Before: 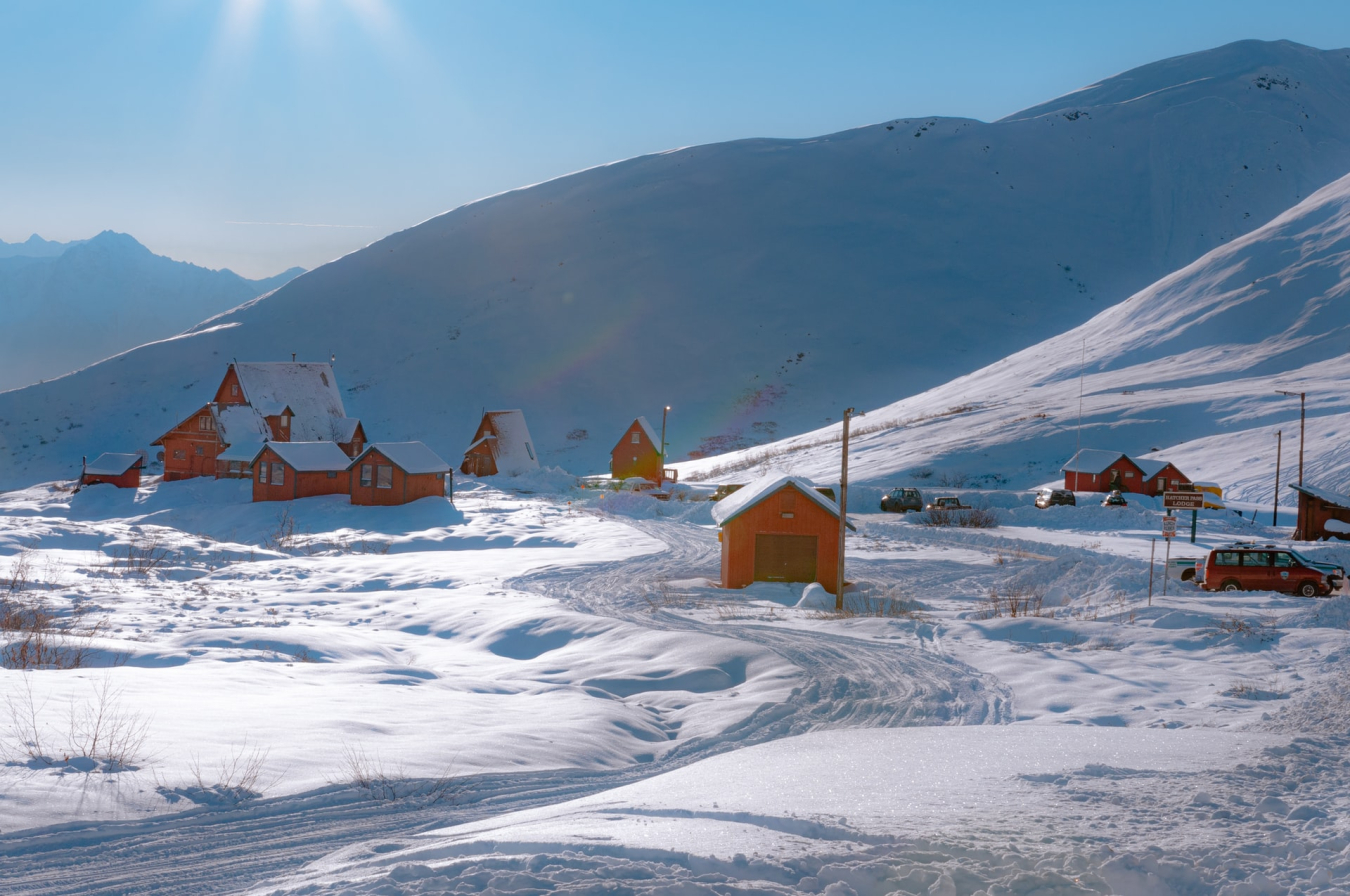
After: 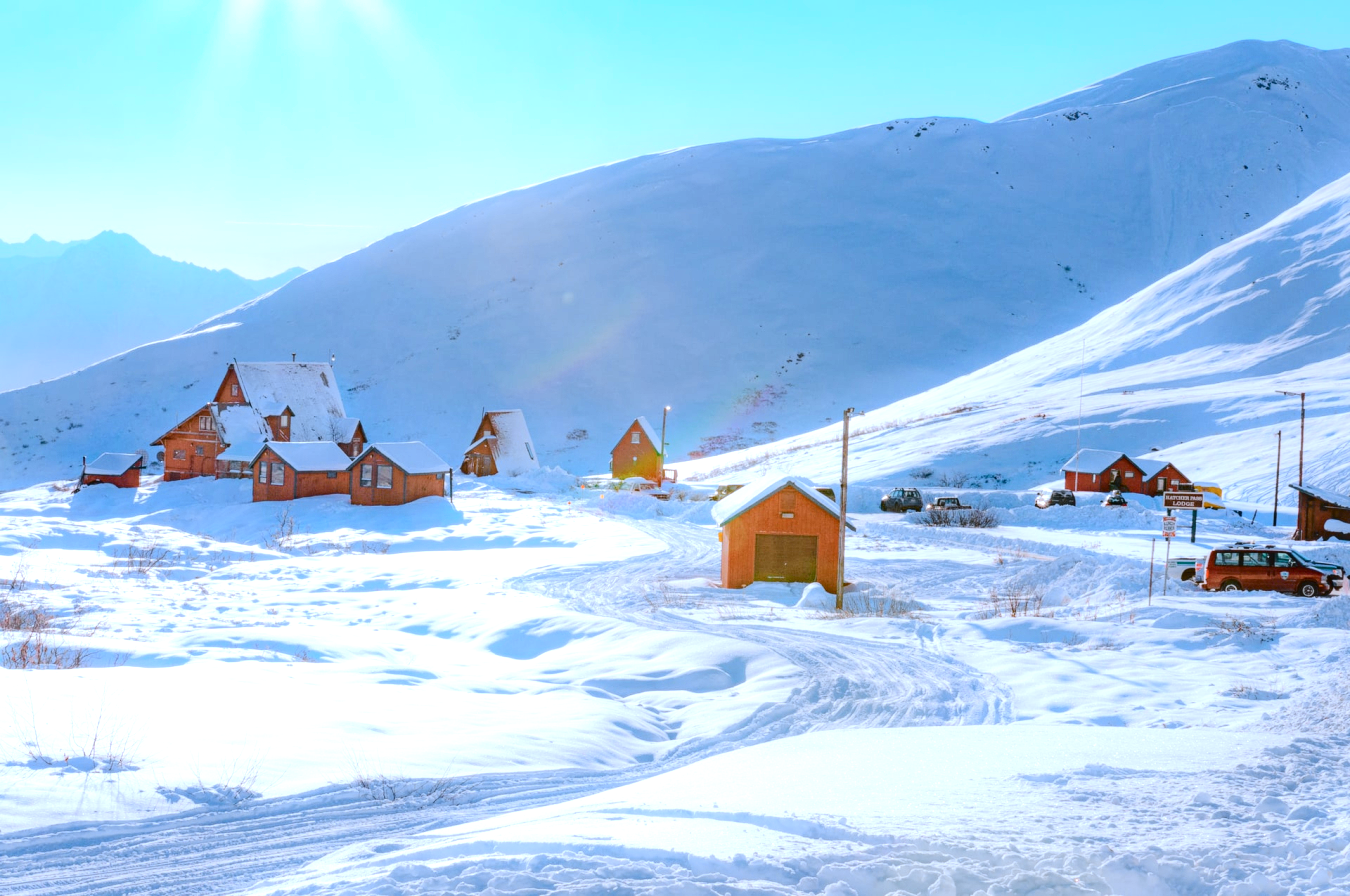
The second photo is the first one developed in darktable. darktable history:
color calibration: x 0.381, y 0.391, temperature 4089.02 K
exposure: black level correction 0, exposure 1.103 EV, compensate highlight preservation false
tone curve: curves: ch0 [(0, 0.03) (0.113, 0.087) (0.207, 0.184) (0.515, 0.612) (0.712, 0.793) (1, 0.946)]; ch1 [(0, 0) (0.172, 0.123) (0.317, 0.279) (0.407, 0.401) (0.476, 0.482) (0.505, 0.499) (0.534, 0.534) (0.632, 0.645) (0.726, 0.745) (1, 1)]; ch2 [(0, 0) (0.411, 0.424) (0.505, 0.505) (0.521, 0.524) (0.541, 0.569) (0.65, 0.699) (1, 1)], color space Lab, independent channels, preserve colors none
local contrast: on, module defaults
